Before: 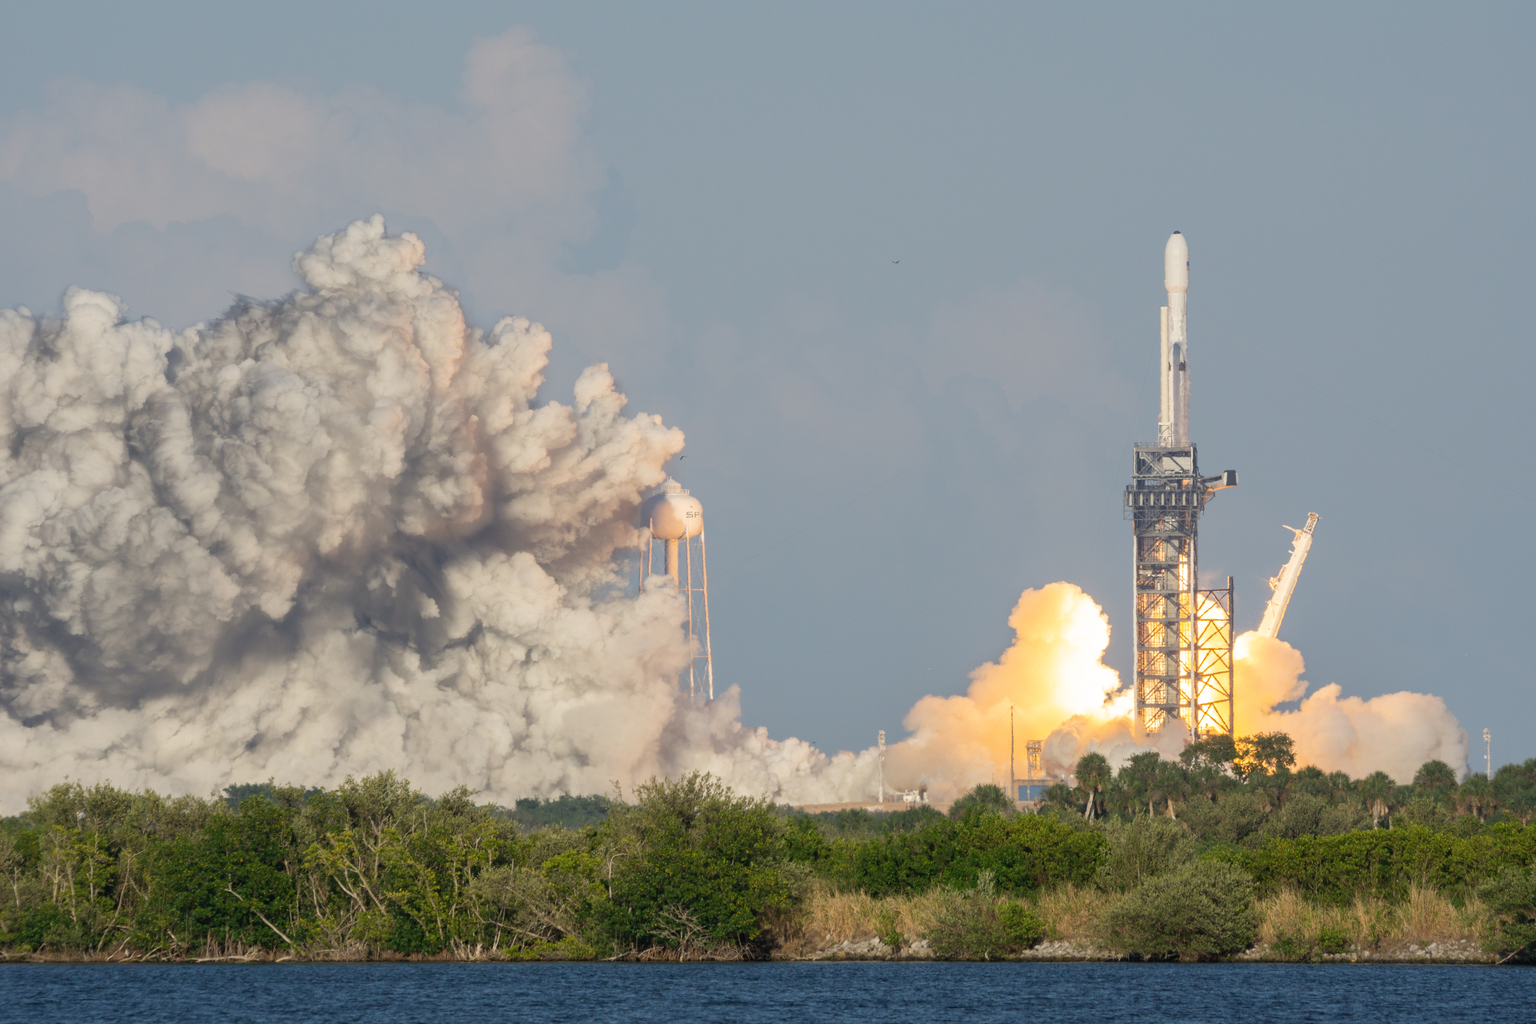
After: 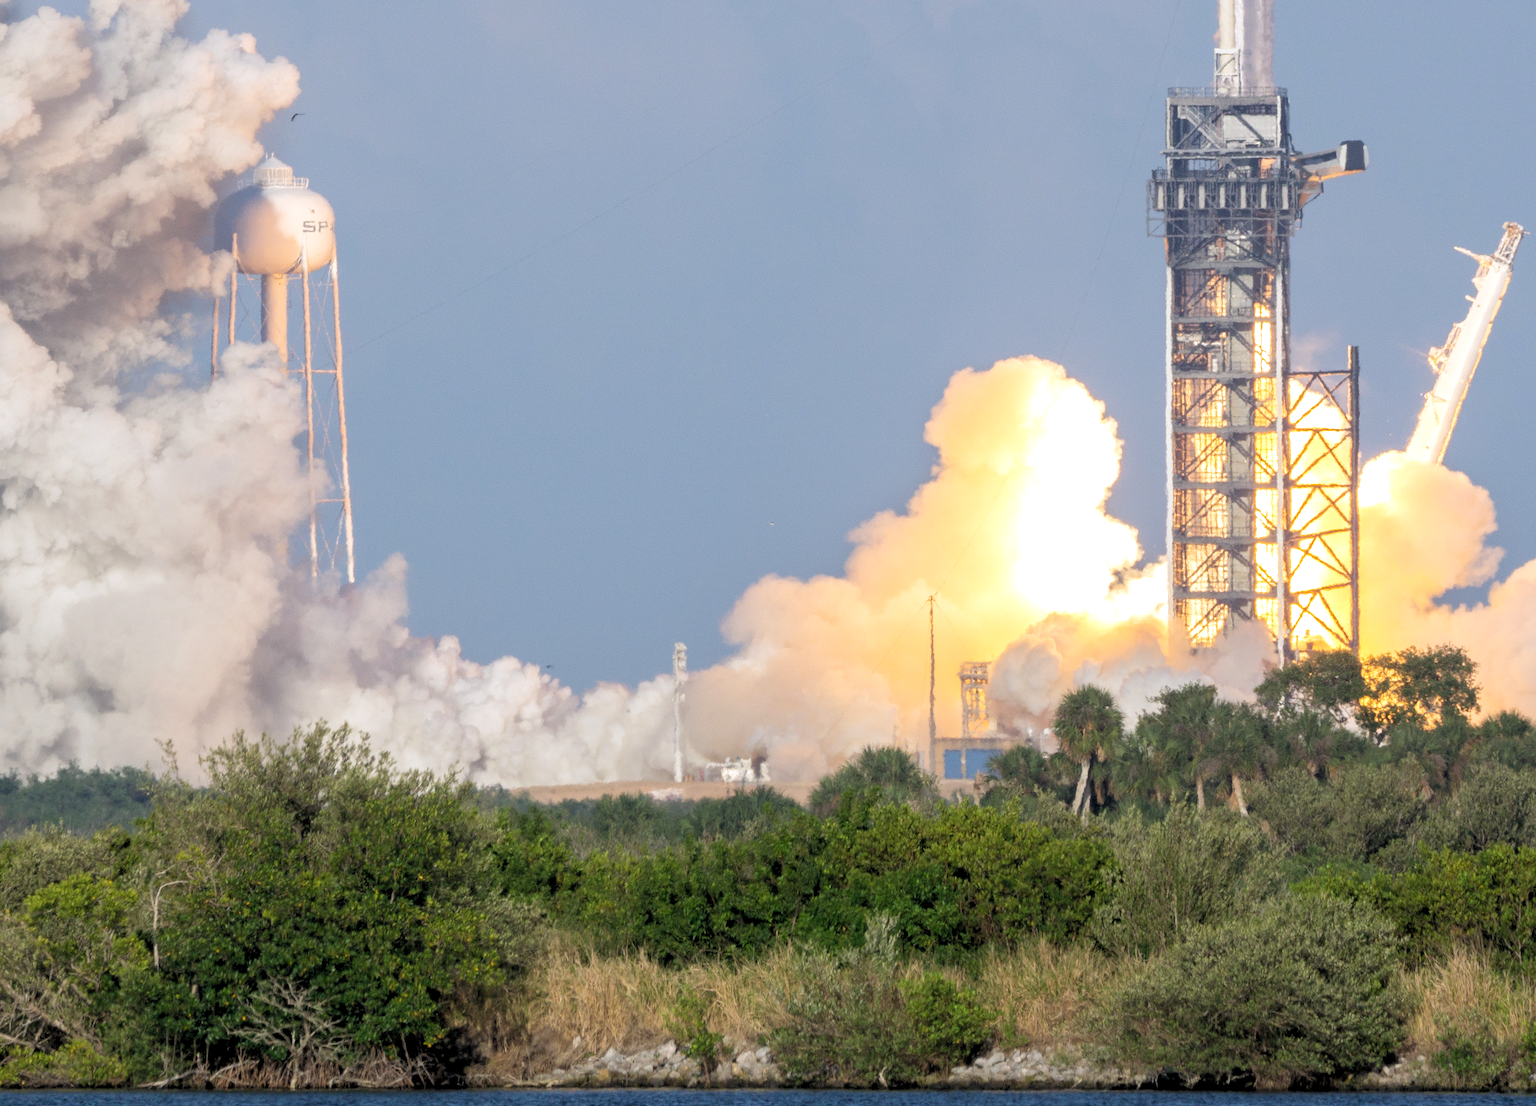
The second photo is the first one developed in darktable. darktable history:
crop: left 34.479%, top 38.822%, right 13.718%, bottom 5.172%
color calibration: illuminant as shot in camera, x 0.358, y 0.373, temperature 4628.91 K
rgb levels: levels [[0.01, 0.419, 0.839], [0, 0.5, 1], [0, 0.5, 1]]
white balance: red 0.982, blue 1.018
